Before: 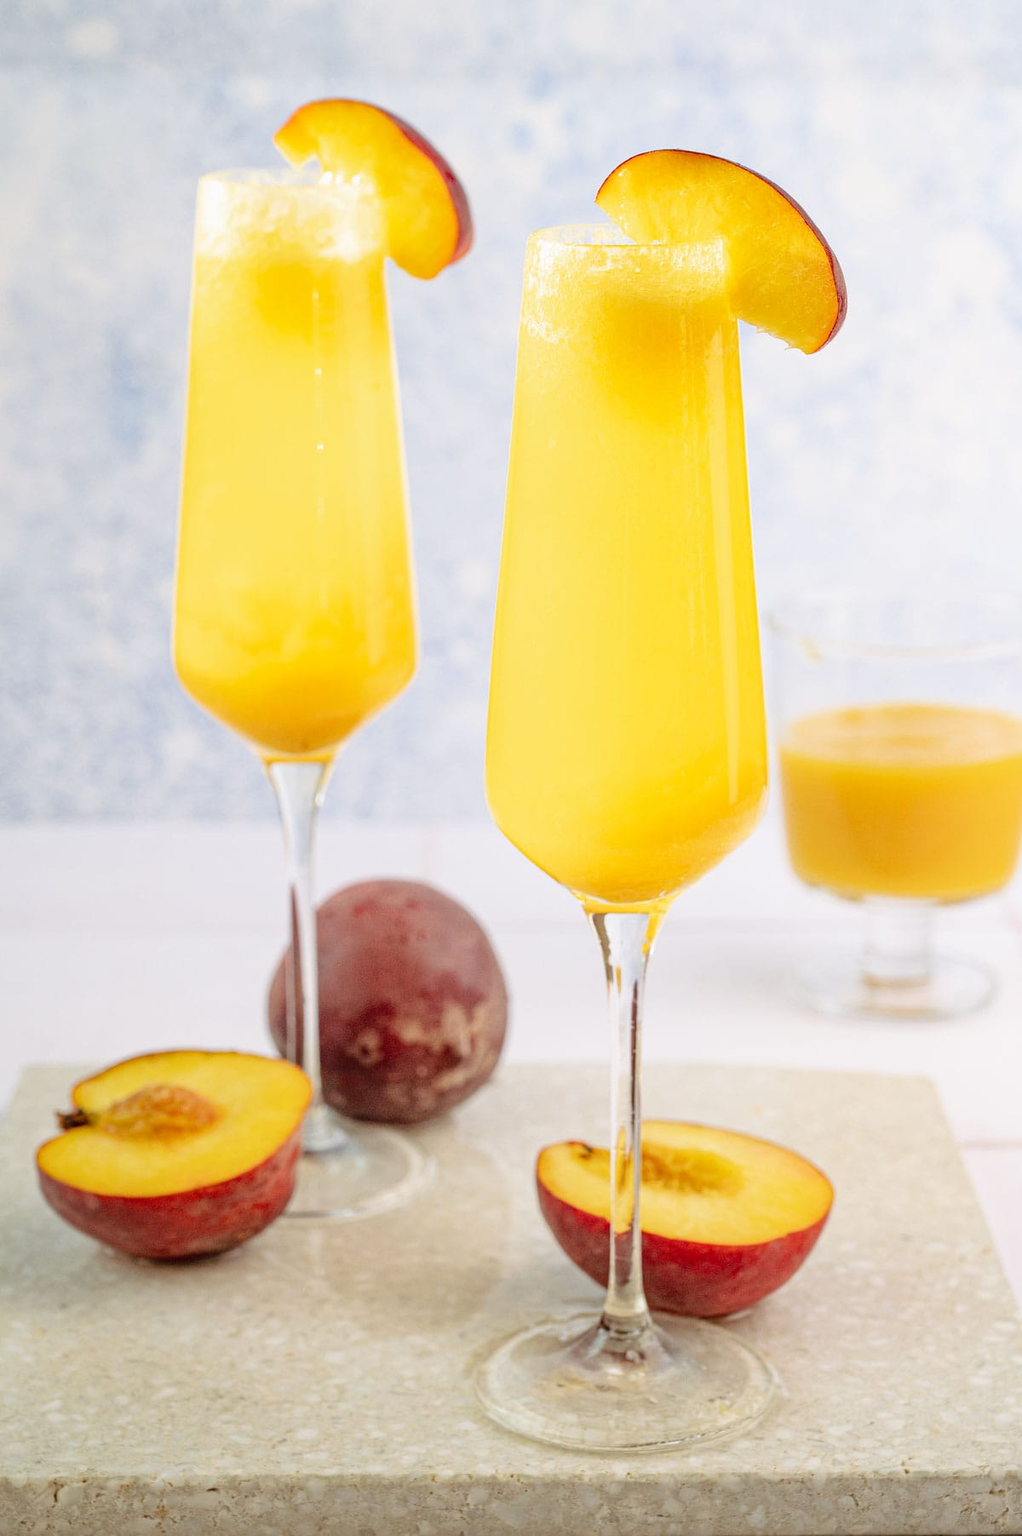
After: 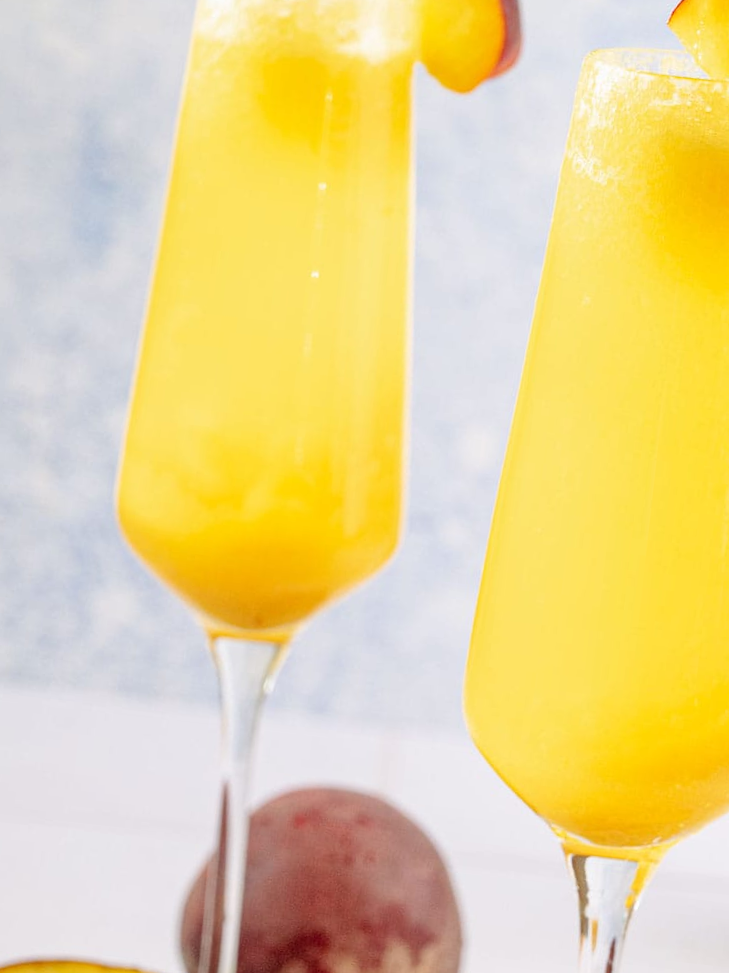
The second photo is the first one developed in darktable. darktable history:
crop and rotate: angle -6.34°, left 2.083%, top 6.701%, right 27.384%, bottom 30.69%
